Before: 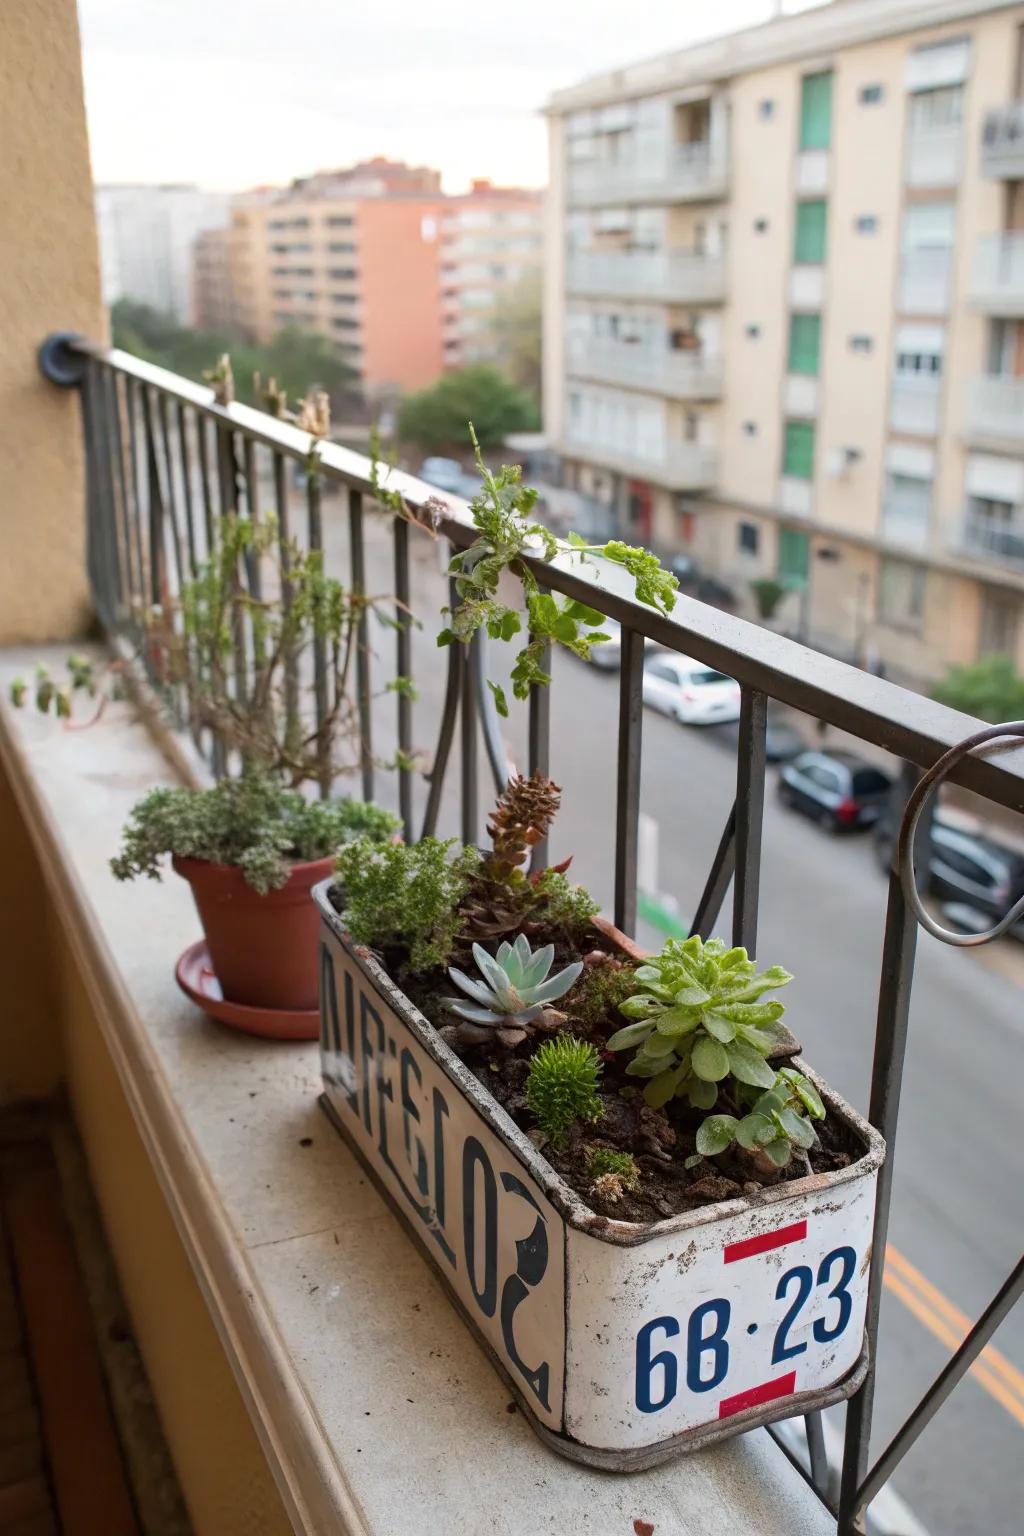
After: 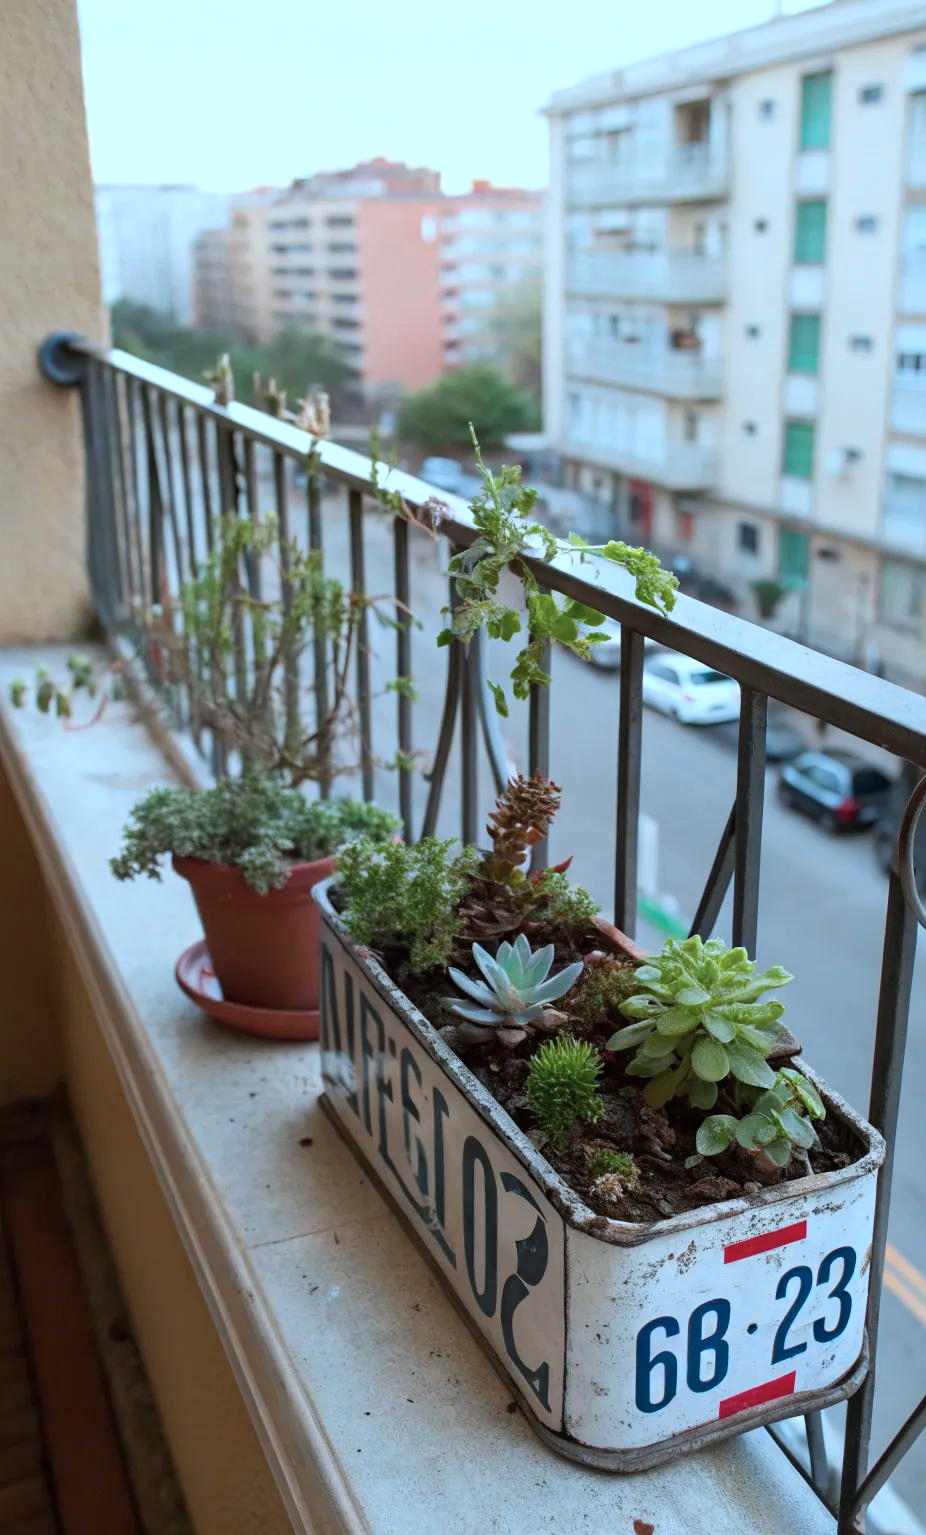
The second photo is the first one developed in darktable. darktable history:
crop: right 9.502%, bottom 0.047%
color correction: highlights a* -9.82, highlights b* -21.57
